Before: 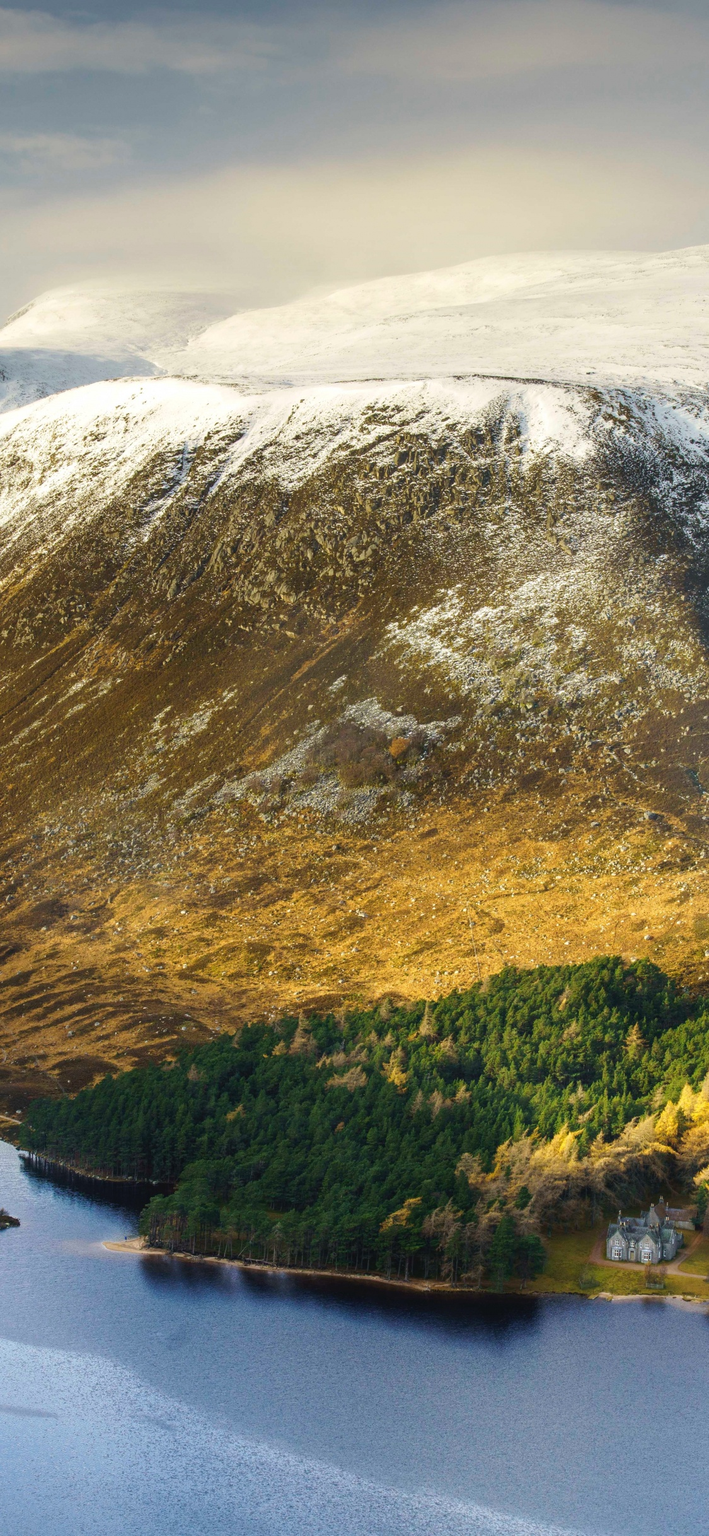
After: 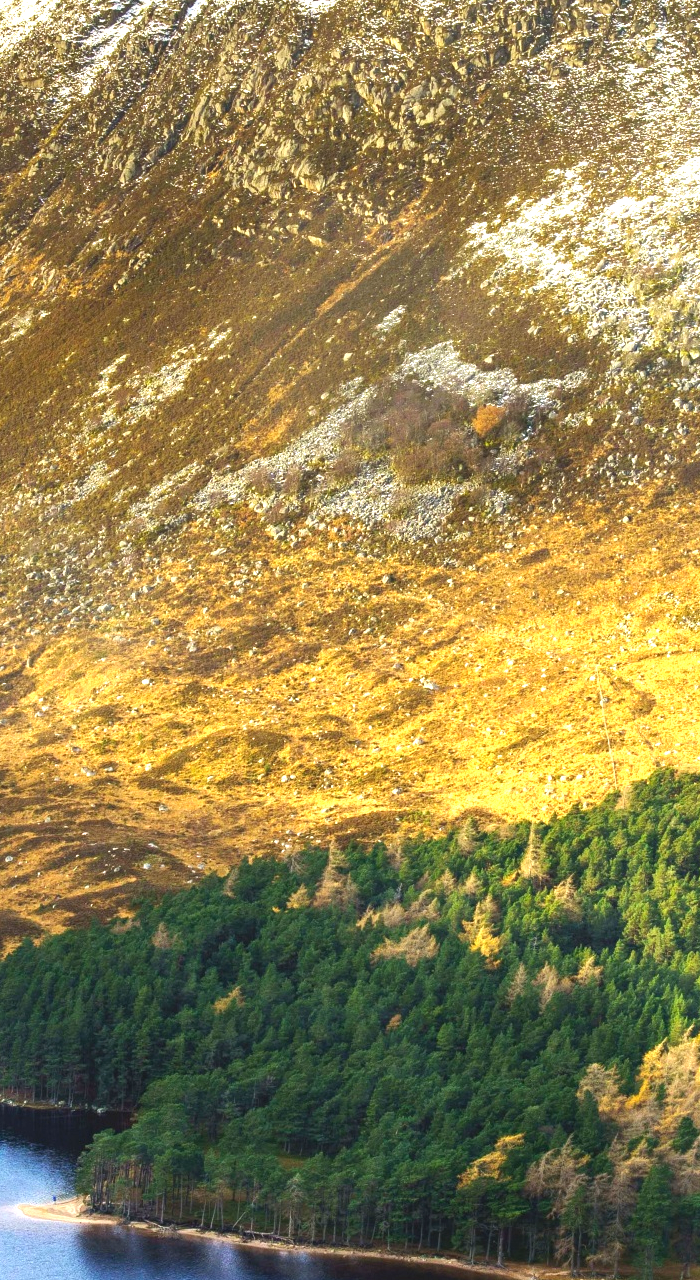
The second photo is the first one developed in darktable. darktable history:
crop: left 12.958%, top 31.411%, right 24.764%, bottom 16.016%
exposure: black level correction 0, exposure 1.199 EV, compensate exposure bias true, compensate highlight preservation false
